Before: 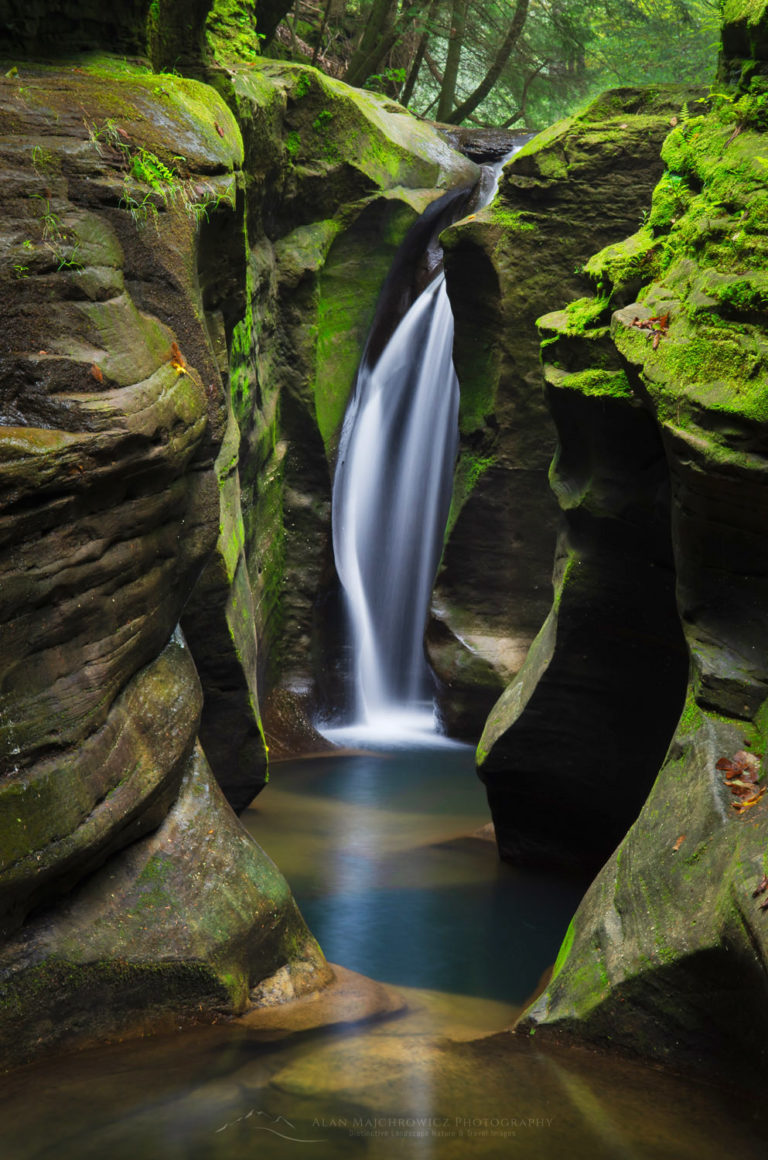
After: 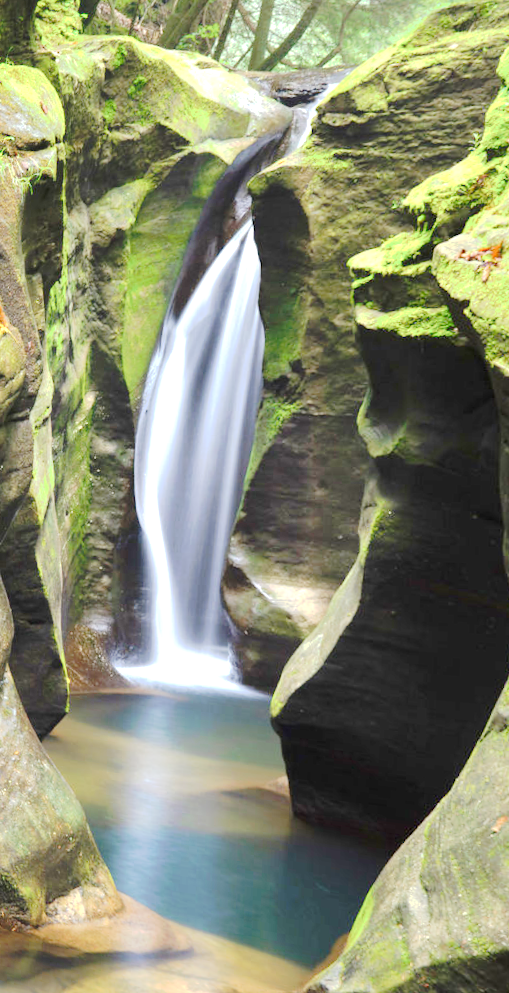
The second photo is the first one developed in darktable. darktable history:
crop and rotate: left 18.442%, right 15.508%
exposure: exposure 1.2 EV, compensate highlight preservation false
tone curve: curves: ch0 [(0, 0) (0.003, 0.021) (0.011, 0.033) (0.025, 0.059) (0.044, 0.097) (0.069, 0.141) (0.1, 0.186) (0.136, 0.237) (0.177, 0.298) (0.224, 0.378) (0.277, 0.47) (0.335, 0.542) (0.399, 0.605) (0.468, 0.678) (0.543, 0.724) (0.623, 0.787) (0.709, 0.829) (0.801, 0.875) (0.898, 0.912) (1, 1)], preserve colors none
rotate and perspective: rotation 1.69°, lens shift (vertical) -0.023, lens shift (horizontal) -0.291, crop left 0.025, crop right 0.988, crop top 0.092, crop bottom 0.842
